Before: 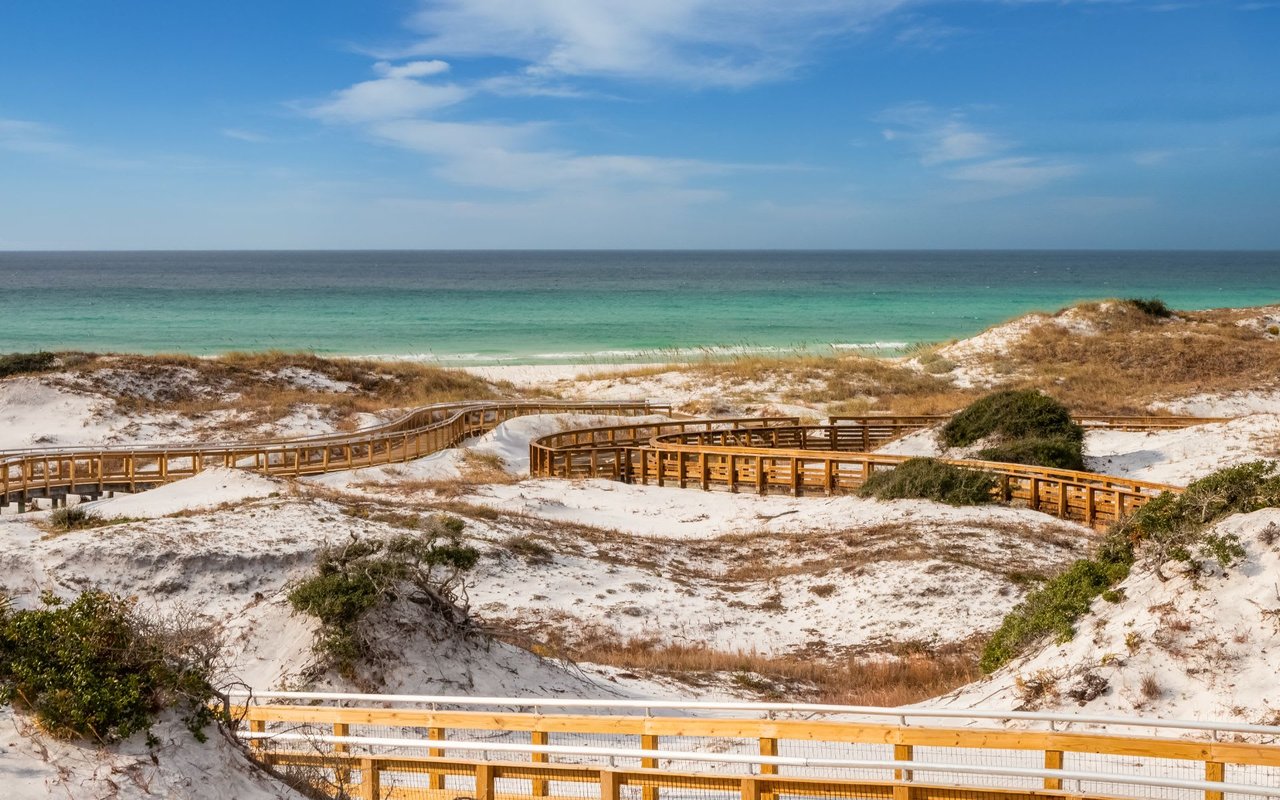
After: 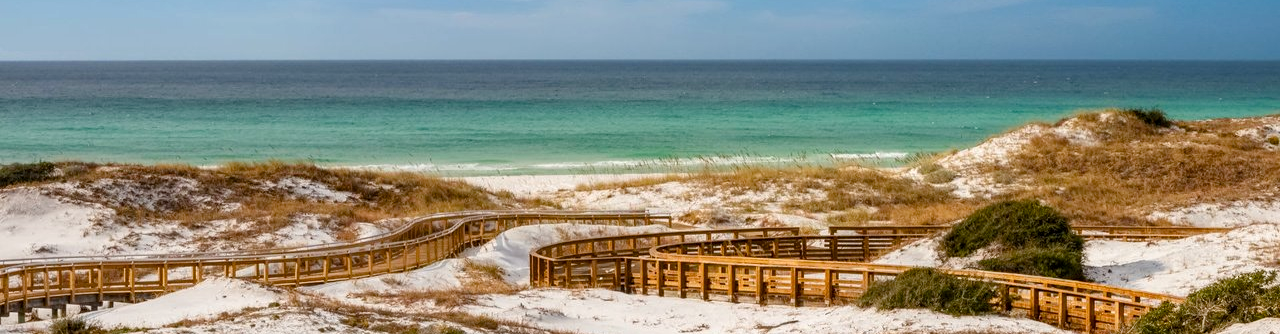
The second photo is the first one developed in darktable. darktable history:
color balance rgb: perceptual saturation grading › global saturation 20%, perceptual saturation grading › highlights -25%, perceptual saturation grading › shadows 25%
crop and rotate: top 23.84%, bottom 34.294%
local contrast: highlights 100%, shadows 100%, detail 120%, midtone range 0.2
